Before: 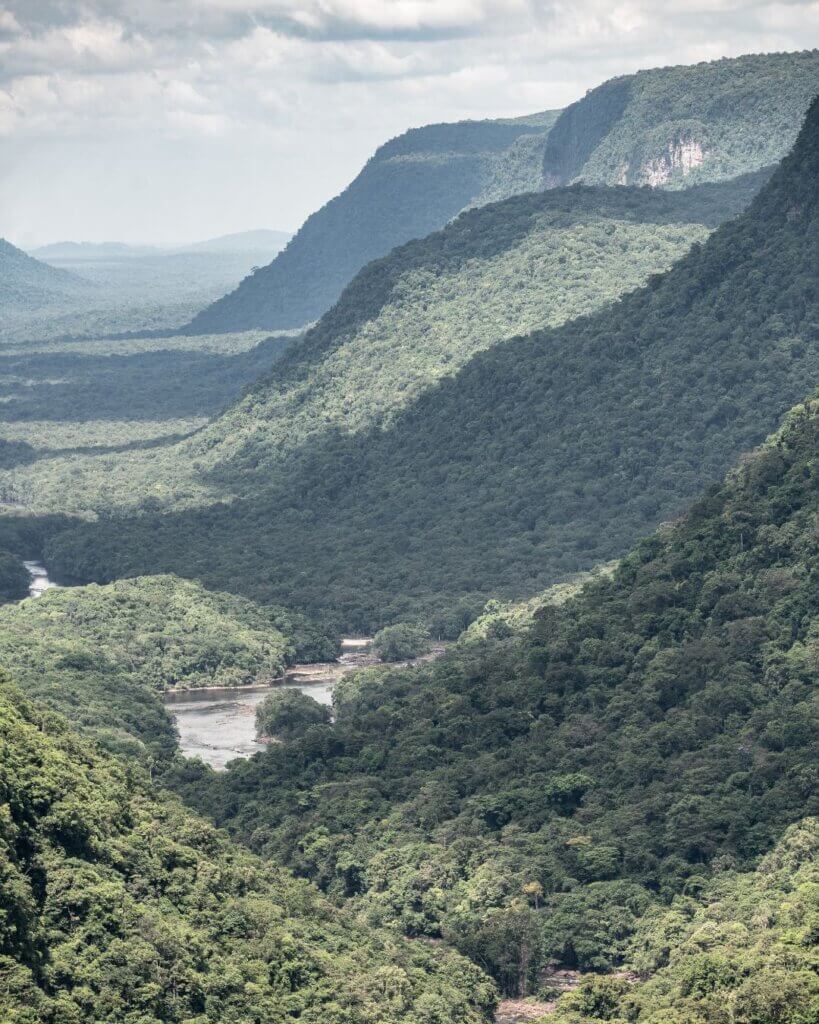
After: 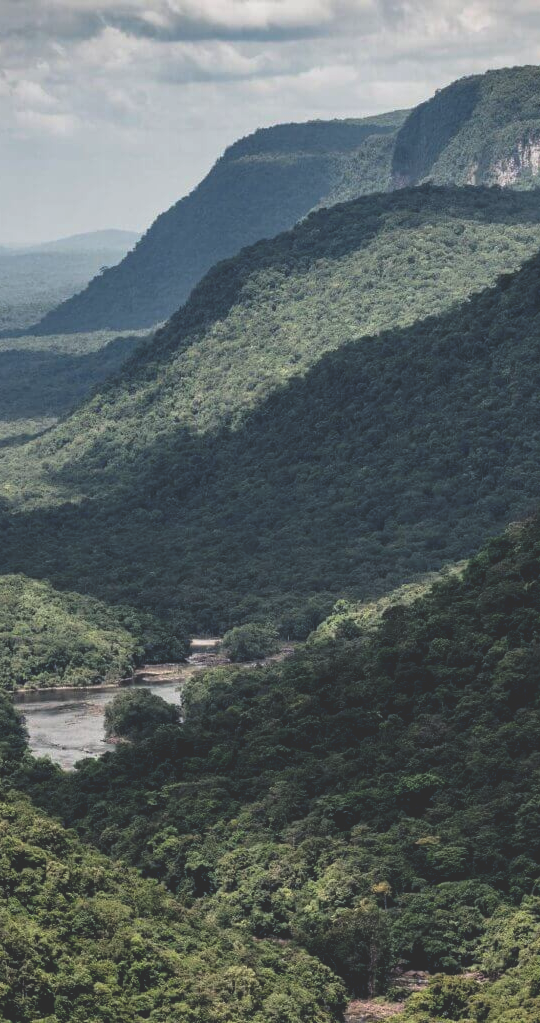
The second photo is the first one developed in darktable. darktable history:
crop and rotate: left 18.442%, right 15.508%
rgb curve: curves: ch0 [(0, 0.186) (0.314, 0.284) (0.775, 0.708) (1, 1)], compensate middle gray true, preserve colors none
exposure: black level correction 0.046, exposure -0.228 EV, compensate highlight preservation false
